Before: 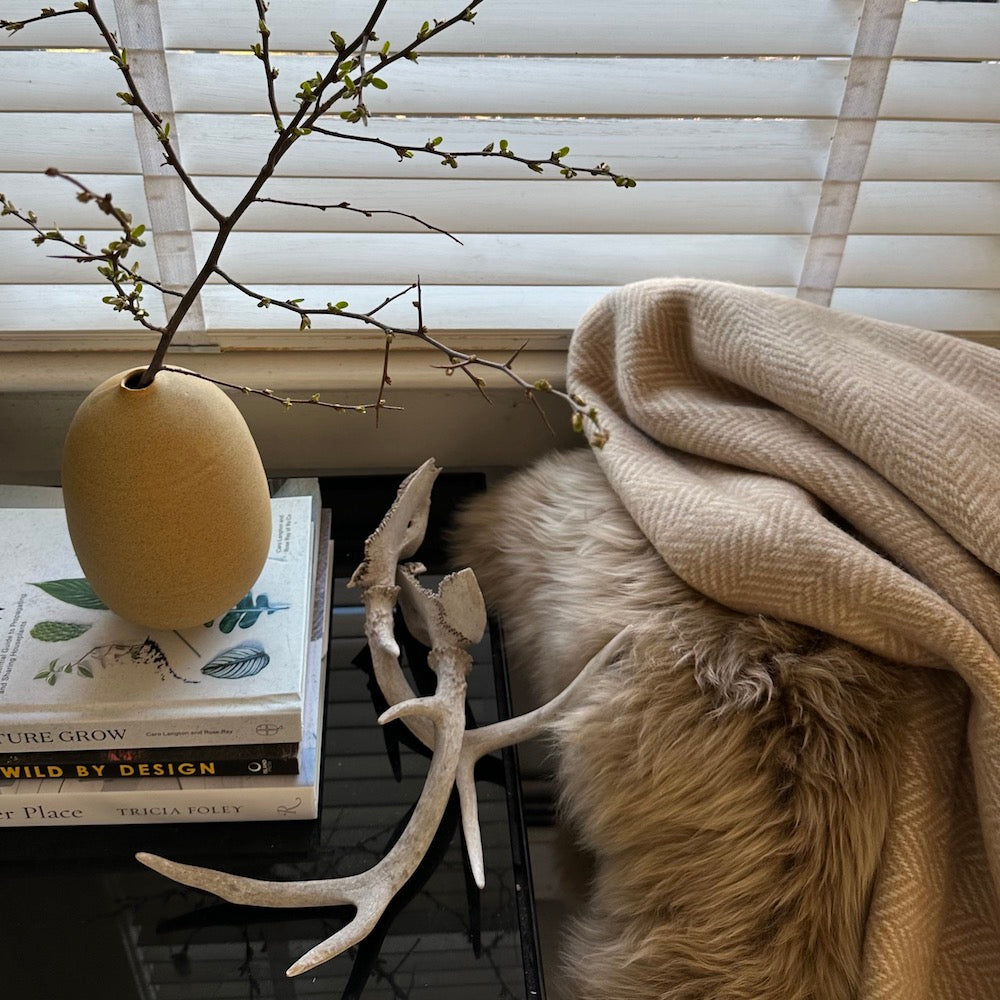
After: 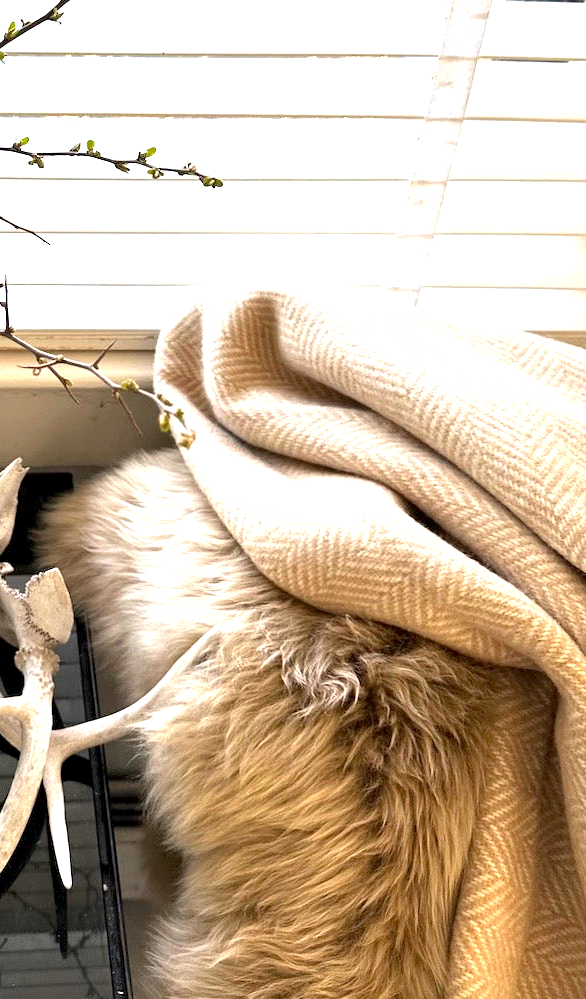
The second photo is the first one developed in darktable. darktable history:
exposure: black level correction 0.001, exposure 1.855 EV, compensate exposure bias true, compensate highlight preservation false
crop: left 41.396%
